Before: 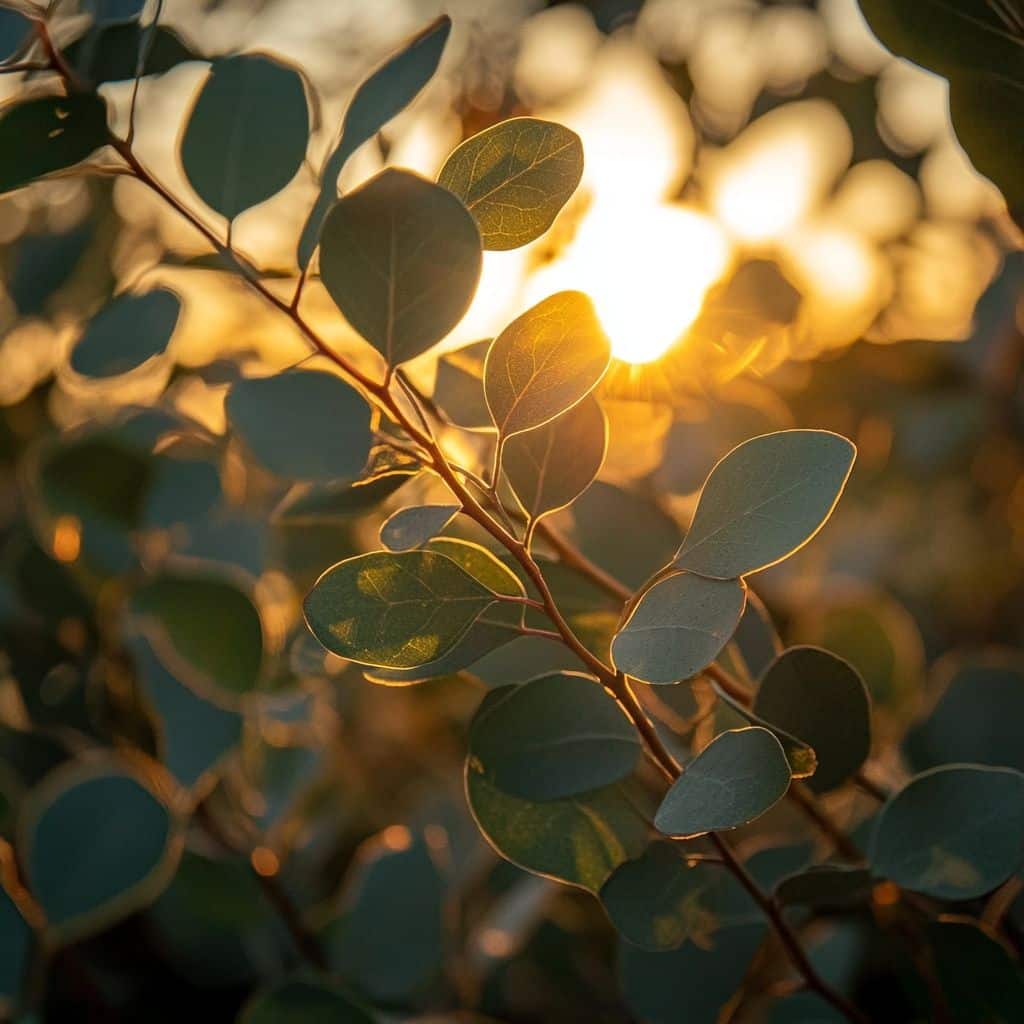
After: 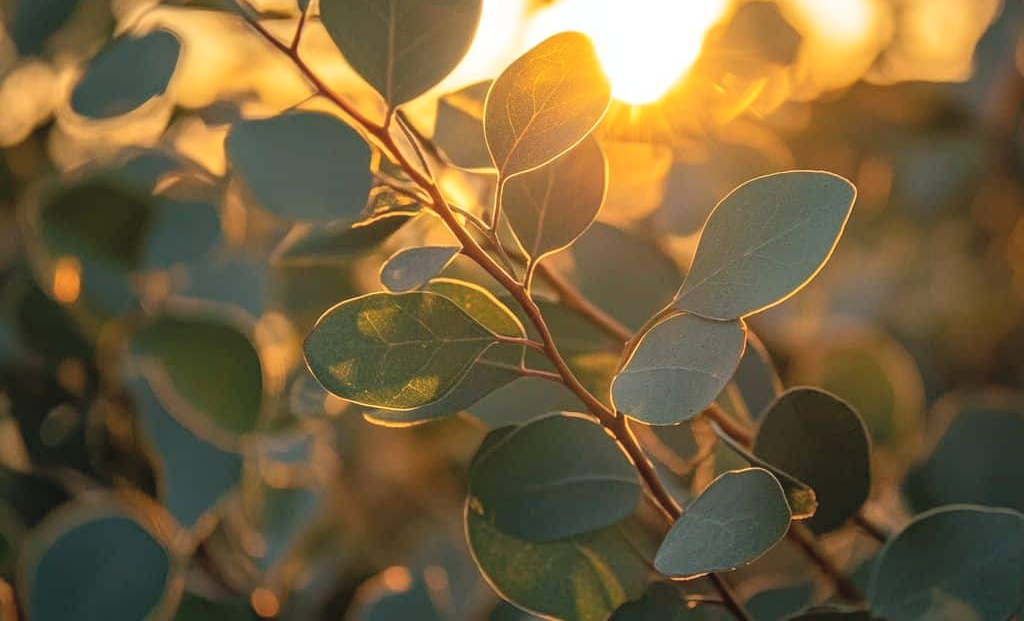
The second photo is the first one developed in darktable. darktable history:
contrast brightness saturation: brightness 0.13
crop and rotate: top 25.357%, bottom 13.942%
